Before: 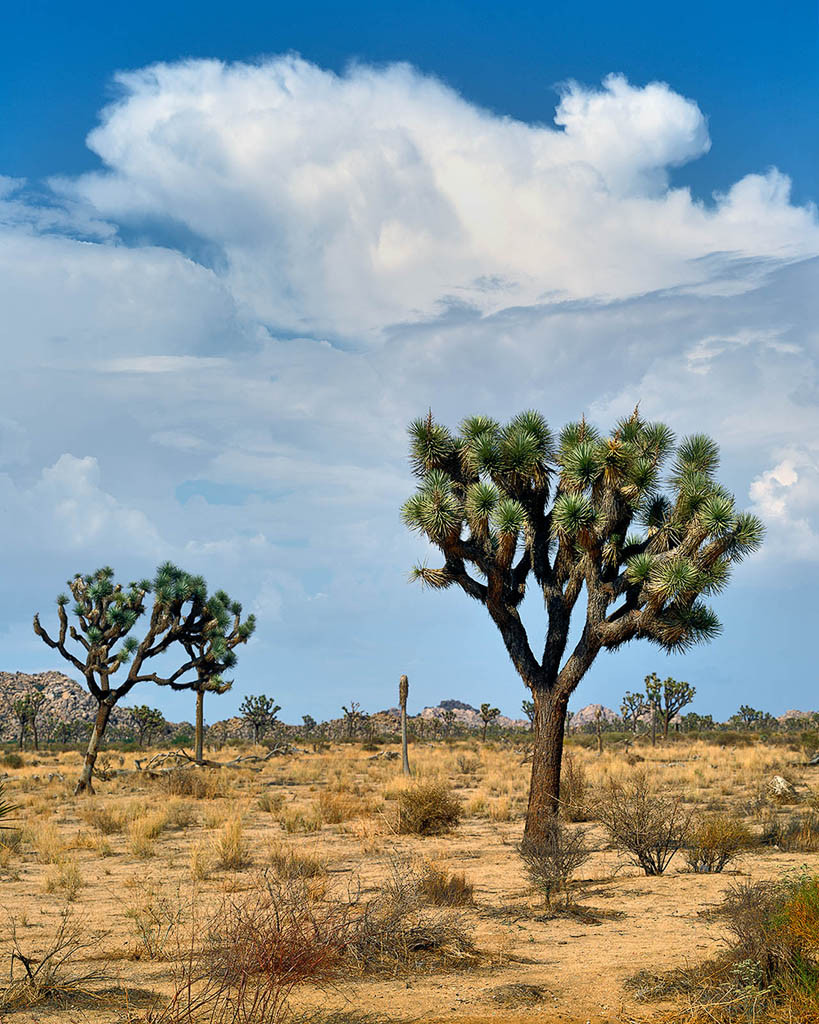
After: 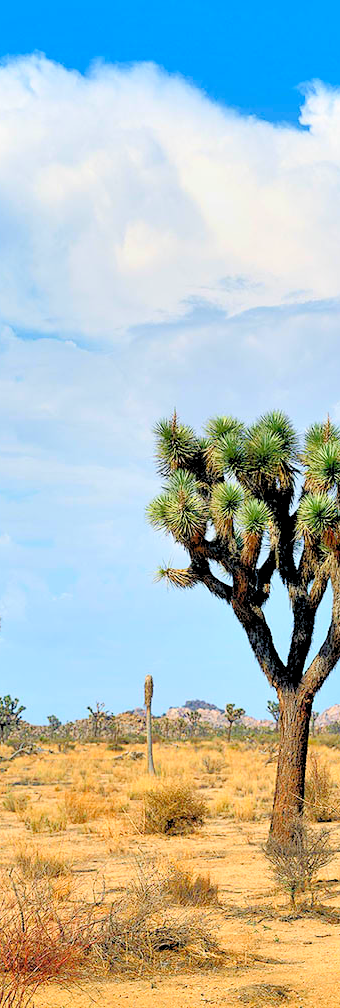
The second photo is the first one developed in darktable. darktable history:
contrast brightness saturation: contrast 0.029, brightness 0.065, saturation 0.127
crop: left 31.16%, right 27.241%
levels: levels [0.072, 0.414, 0.976]
